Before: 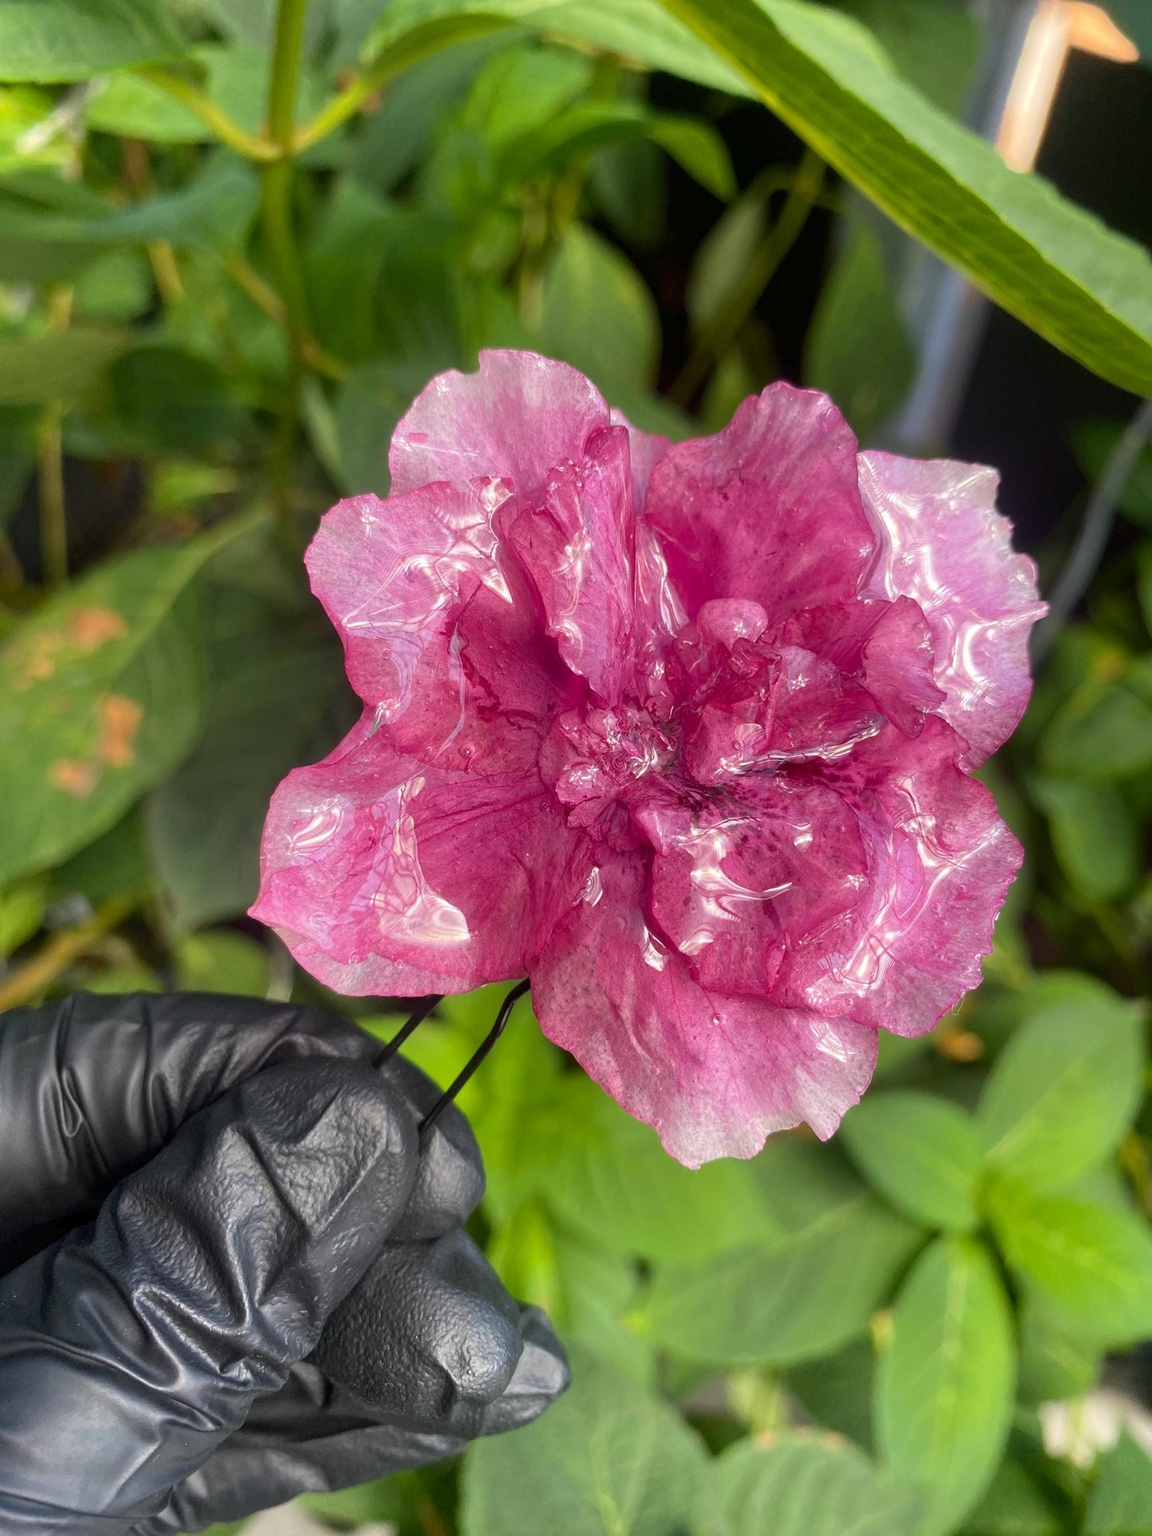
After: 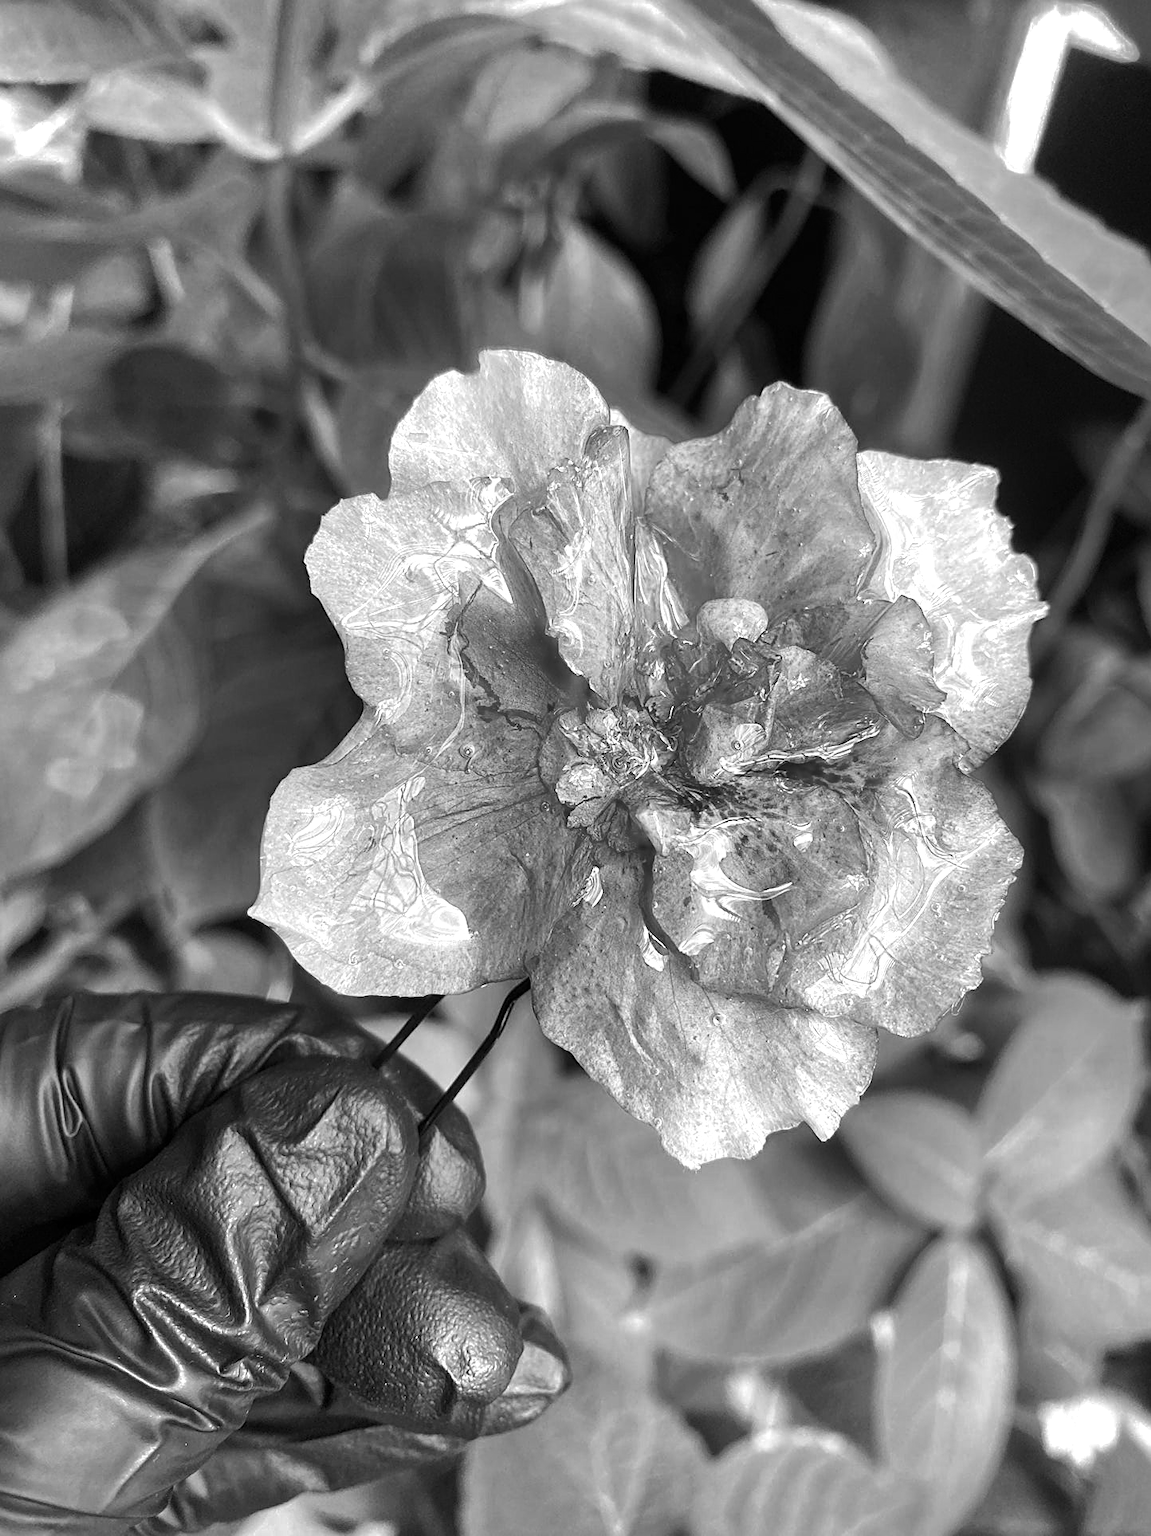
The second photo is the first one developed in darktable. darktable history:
shadows and highlights: shadows 40, highlights -60
color zones: curves: ch0 [(0.002, 0.593) (0.143, 0.417) (0.285, 0.541) (0.455, 0.289) (0.608, 0.327) (0.727, 0.283) (0.869, 0.571) (1, 0.603)]; ch1 [(0, 0) (0.143, 0) (0.286, 0) (0.429, 0) (0.571, 0) (0.714, 0) (0.857, 0)]
velvia: strength 29%
tone equalizer: -8 EV -0.75 EV, -7 EV -0.7 EV, -6 EV -0.6 EV, -5 EV -0.4 EV, -3 EV 0.4 EV, -2 EV 0.6 EV, -1 EV 0.7 EV, +0 EV 0.75 EV, edges refinement/feathering 500, mask exposure compensation -1.57 EV, preserve details no
sharpen: on, module defaults
